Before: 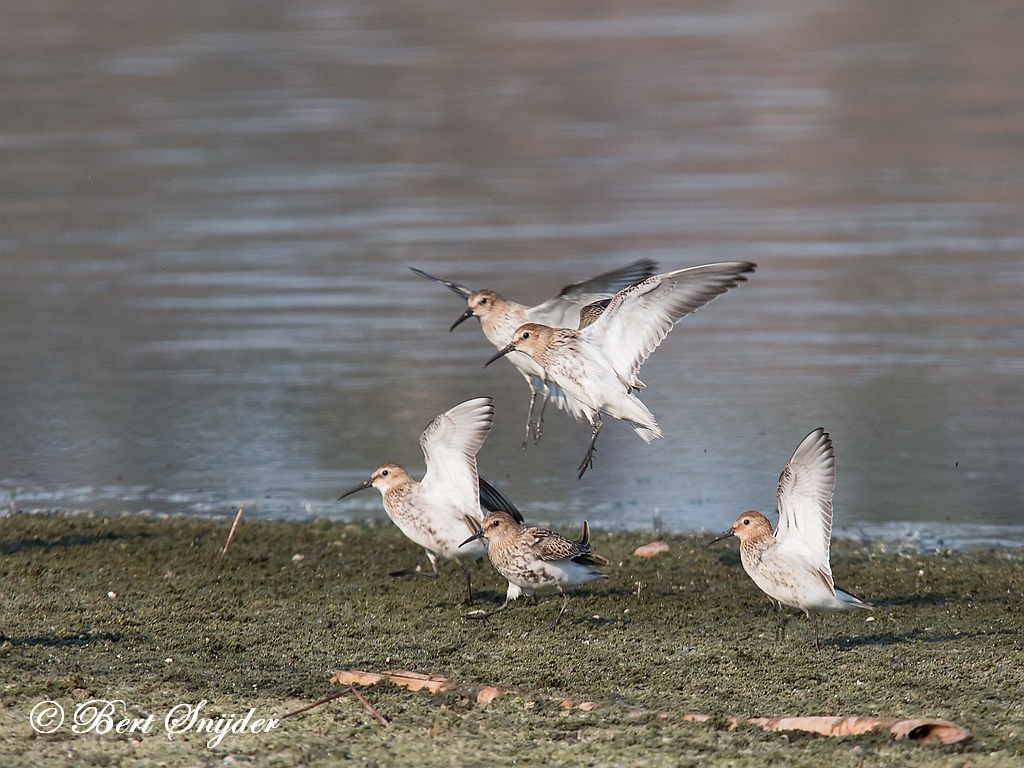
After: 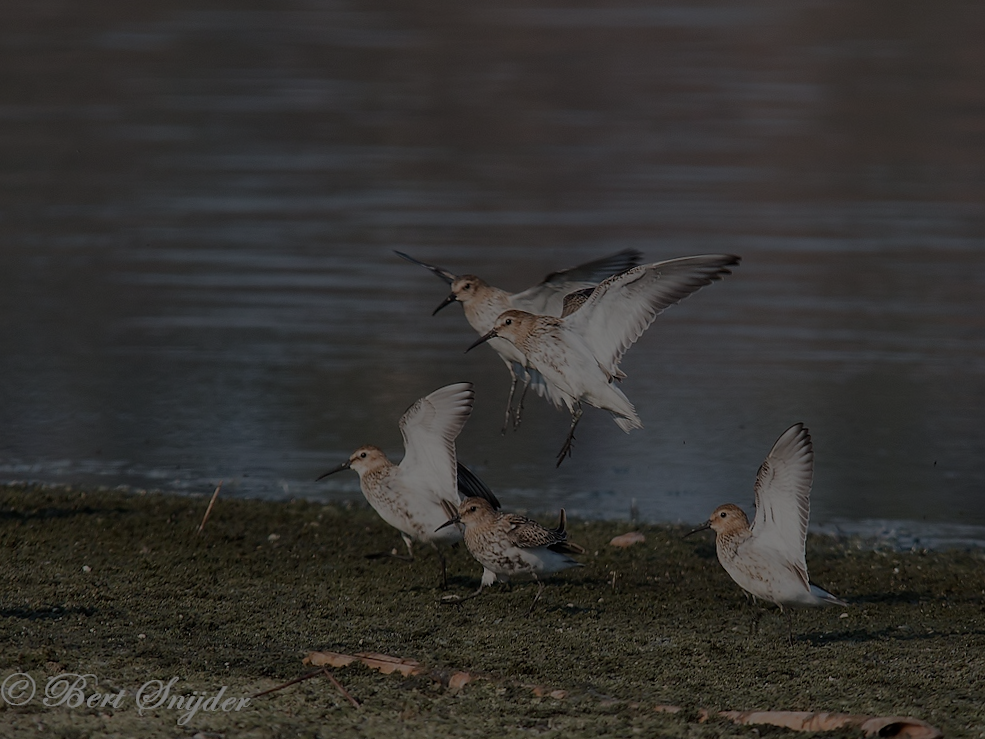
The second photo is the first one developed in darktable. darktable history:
tone equalizer: on, module defaults
exposure: exposure -2.446 EV, compensate highlight preservation false
crop and rotate: angle -1.69°
shadows and highlights: shadows 12, white point adjustment 1.2, soften with gaussian
